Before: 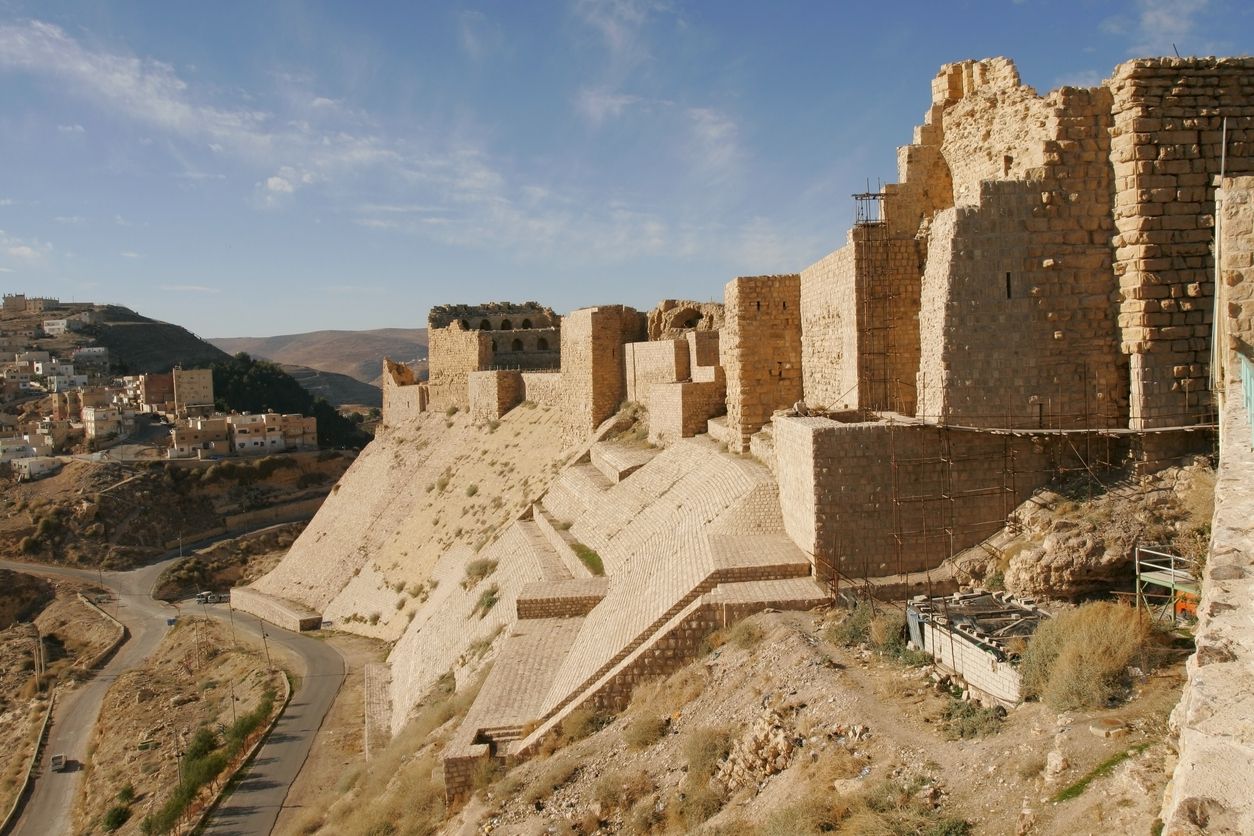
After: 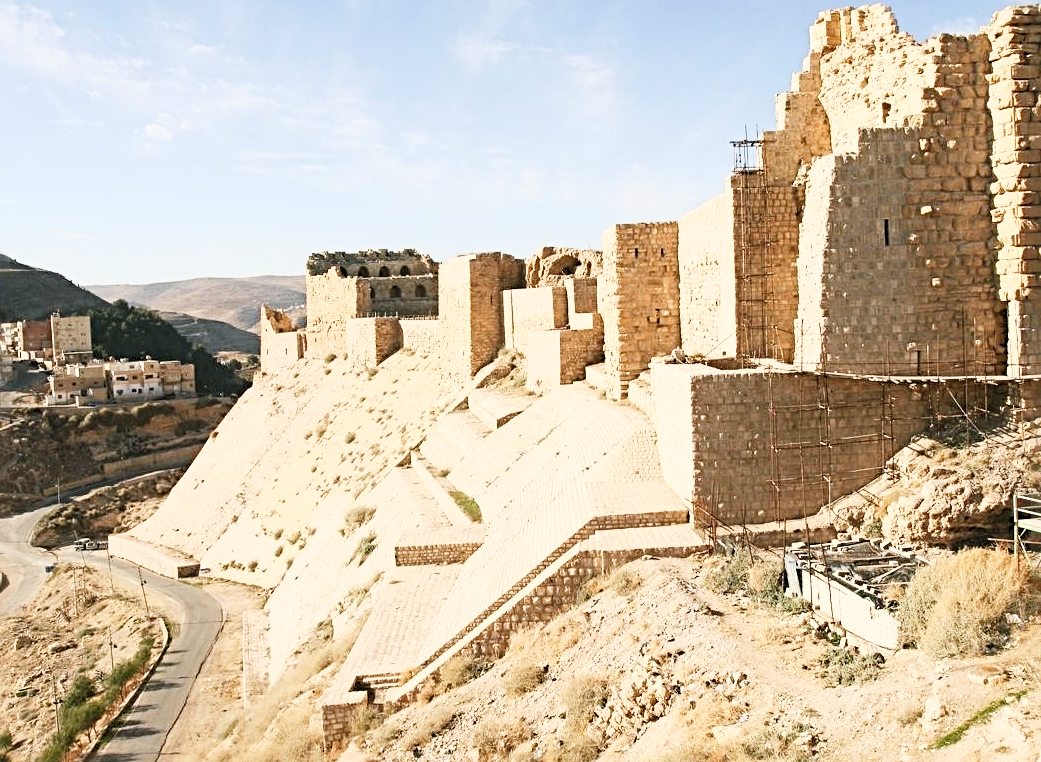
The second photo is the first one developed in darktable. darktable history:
crop: left 9.762%, top 6.346%, right 7.201%, bottom 2.43%
tone curve: curves: ch0 [(0, 0) (0.004, 0.001) (0.133, 0.112) (0.325, 0.362) (0.832, 0.893) (1, 1)], preserve colors none
contrast brightness saturation: contrast 0.388, brightness 0.526
sharpen: radius 3.996
